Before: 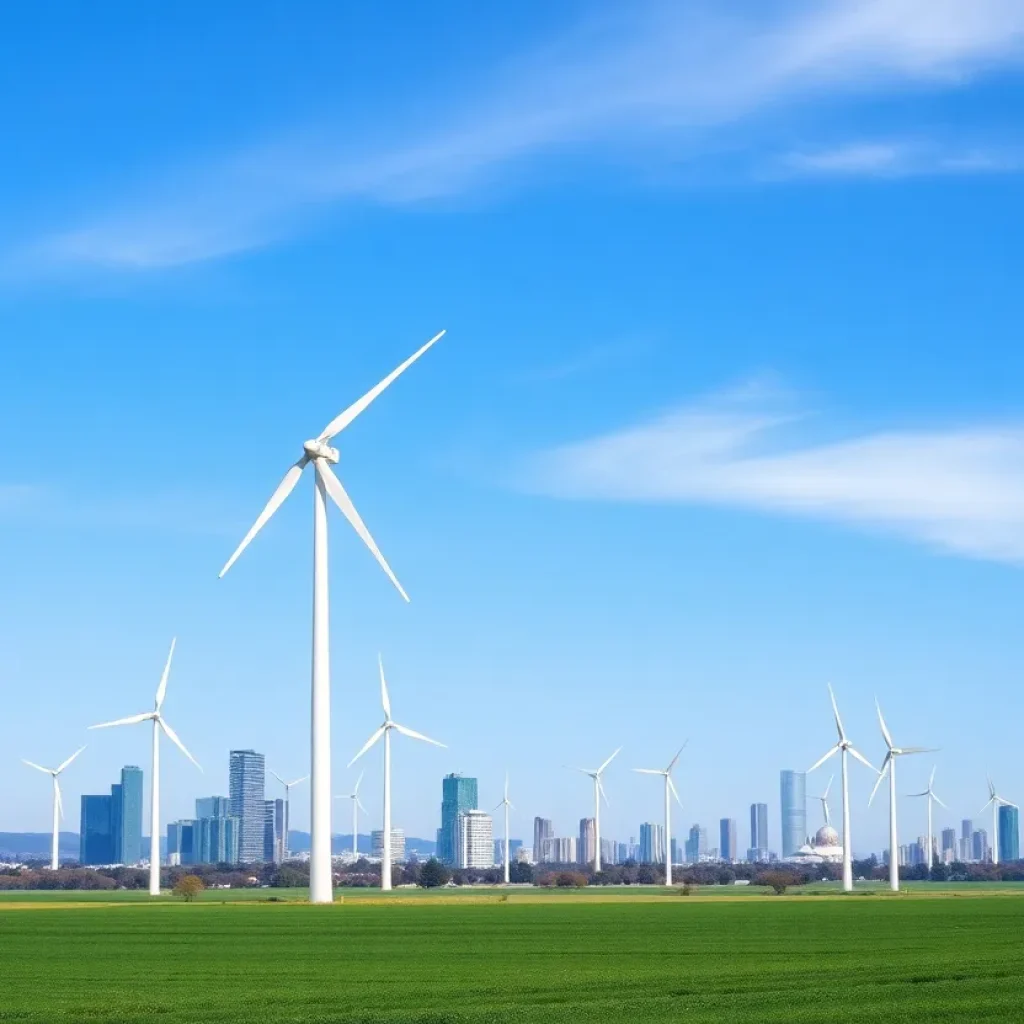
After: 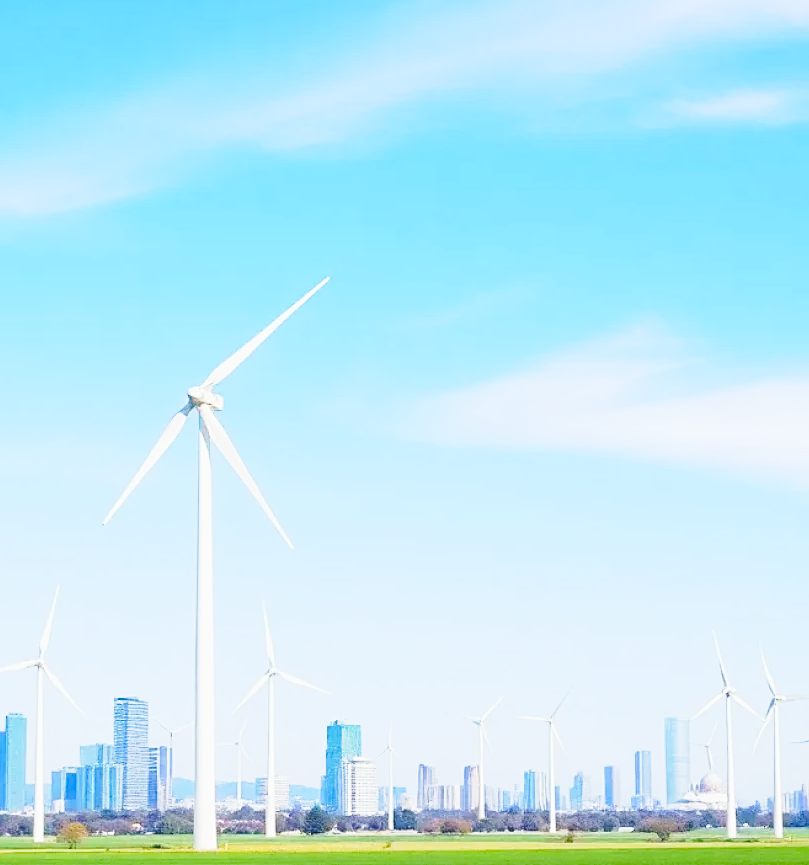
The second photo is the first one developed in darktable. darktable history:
exposure: exposure 0.644 EV, compensate highlight preservation false
contrast brightness saturation: contrast -0.103, brightness 0.042, saturation 0.083
base curve: curves: ch0 [(0, 0) (0.028, 0.03) (0.121, 0.232) (0.46, 0.748) (0.859, 0.968) (1, 1)], preserve colors none
sharpen: on, module defaults
crop: left 11.413%, top 5.253%, right 9.554%, bottom 10.265%
